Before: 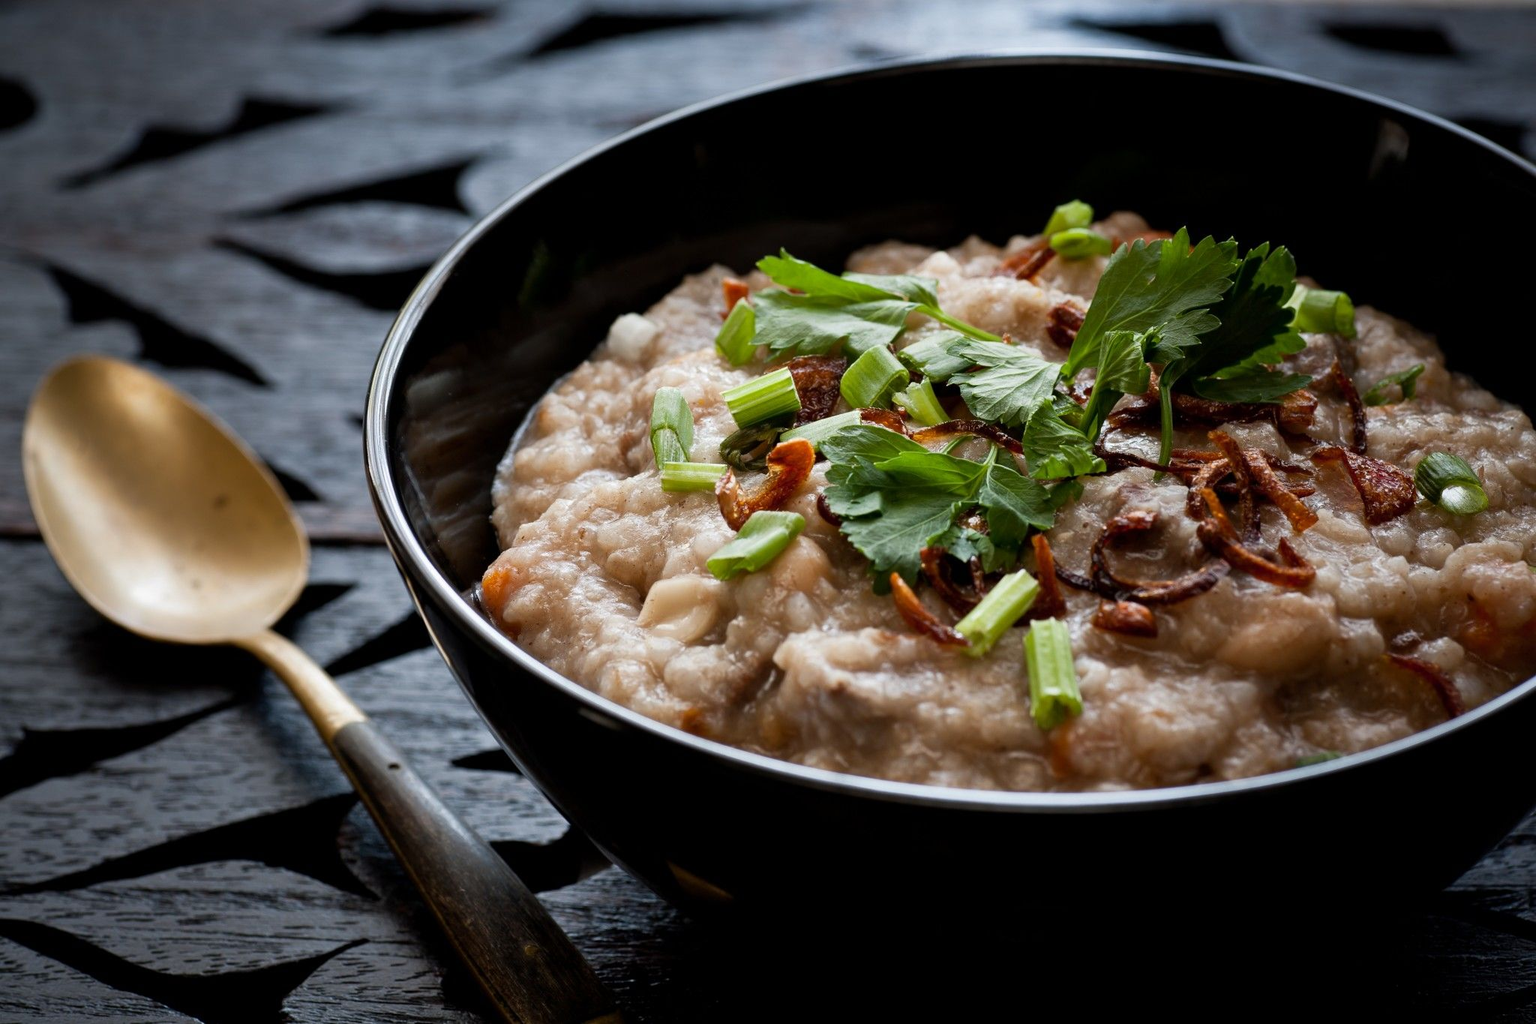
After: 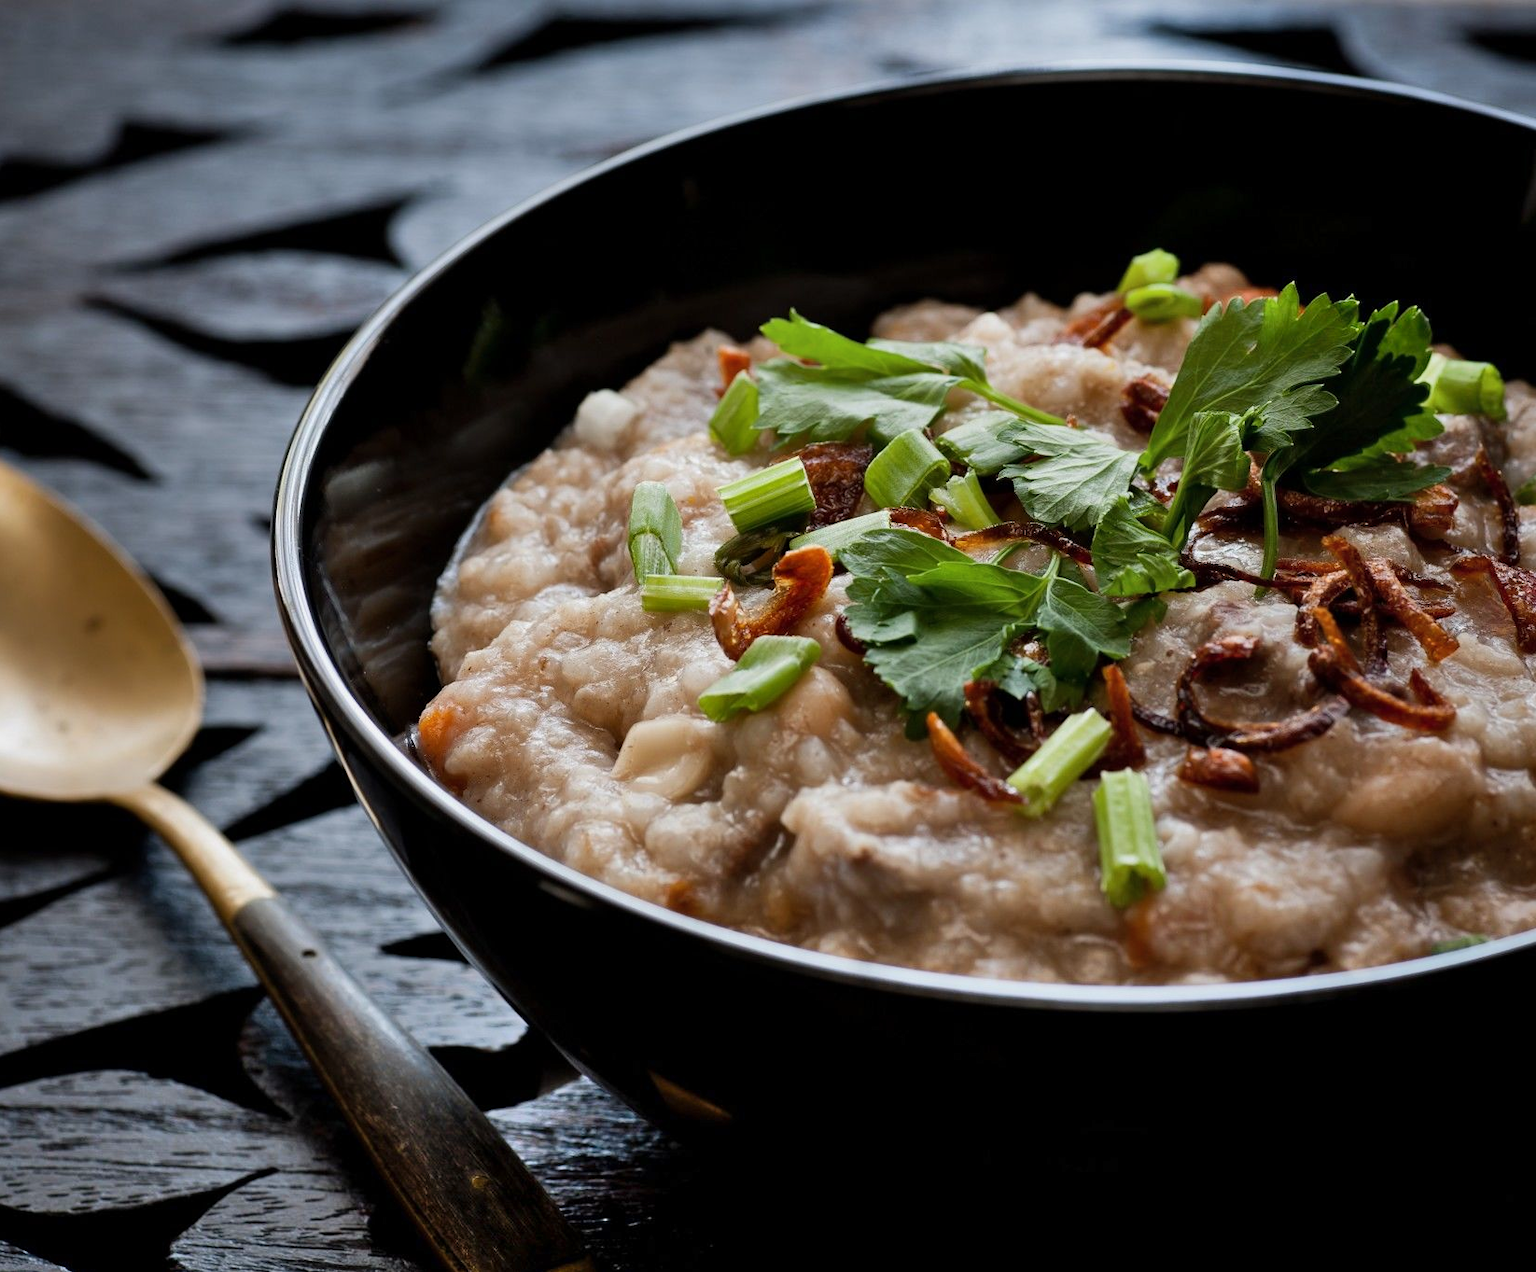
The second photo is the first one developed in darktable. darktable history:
crop and rotate: left 9.482%, right 10.114%
shadows and highlights: soften with gaussian
exposure: exposure -0.141 EV, compensate highlight preservation false
